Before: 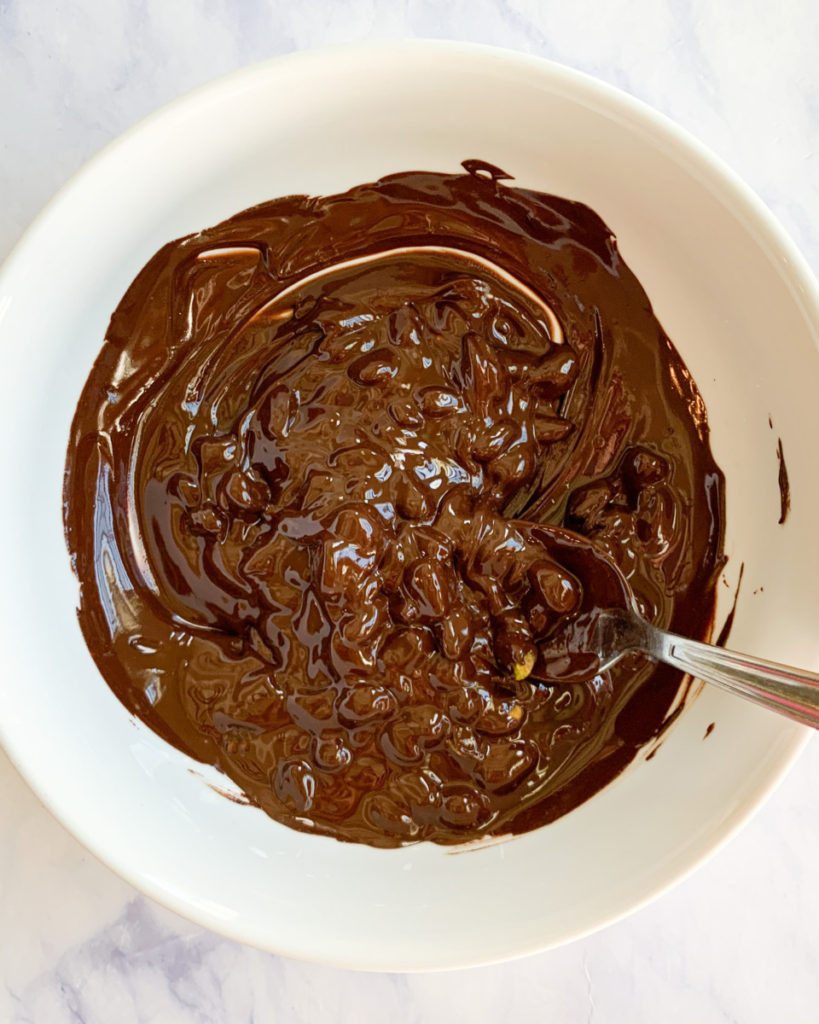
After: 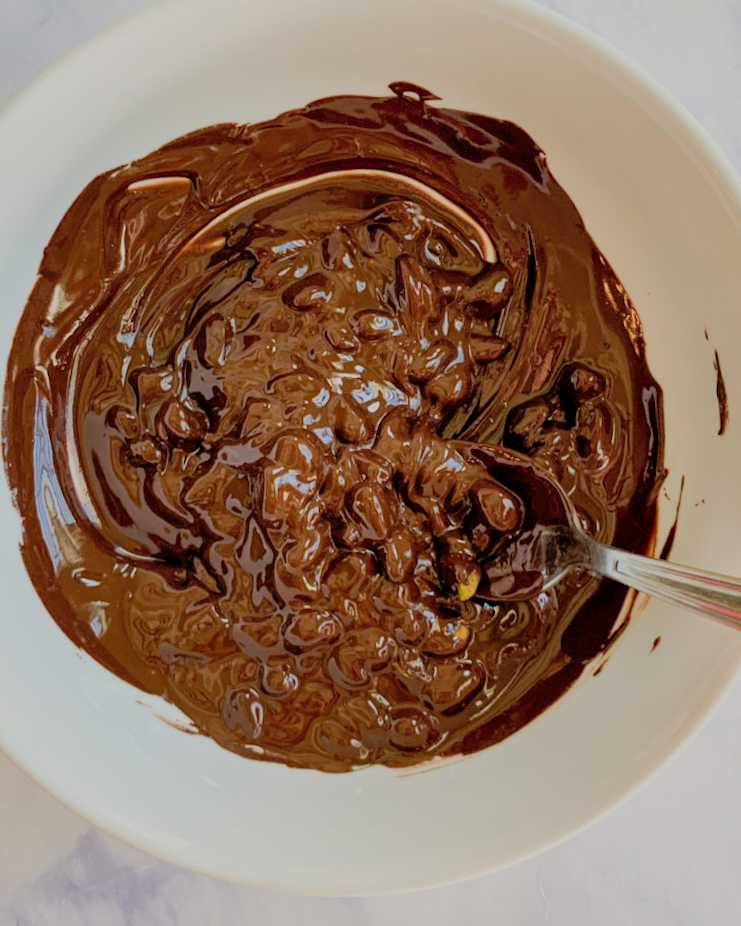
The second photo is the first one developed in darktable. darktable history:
crop and rotate: angle 1.96°, left 5.673%, top 5.673%
filmic rgb: middle gray luminance 18.42%, black relative exposure -9 EV, white relative exposure 3.75 EV, threshold 6 EV, target black luminance 0%, hardness 4.85, latitude 67.35%, contrast 0.955, highlights saturation mix 20%, shadows ↔ highlights balance 21.36%, add noise in highlights 0, preserve chrominance luminance Y, color science v3 (2019), use custom middle-gray values true, iterations of high-quality reconstruction 0, contrast in highlights soft, enable highlight reconstruction true
shadows and highlights: on, module defaults
